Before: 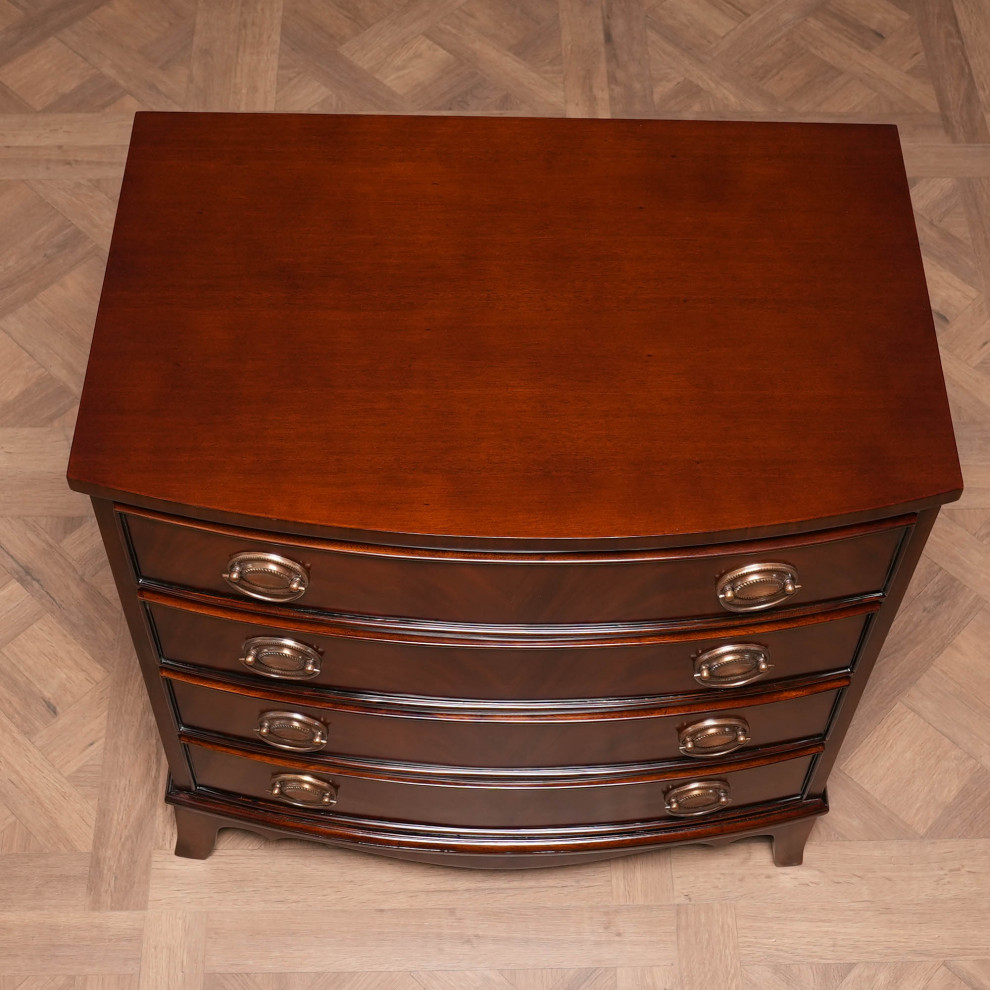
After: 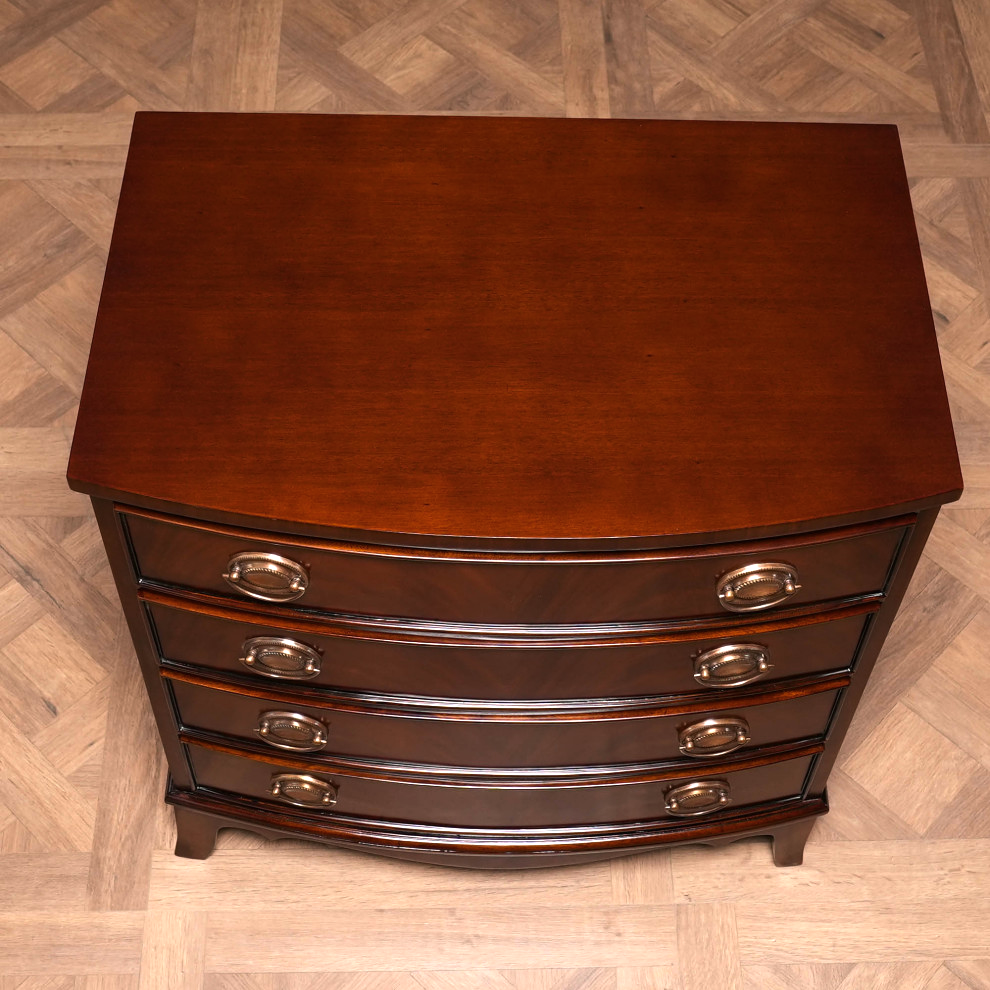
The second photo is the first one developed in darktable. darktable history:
color balance rgb: global offset › hue 170.03°, perceptual saturation grading › global saturation 0.129%, perceptual brilliance grading › global brilliance -5.774%, perceptual brilliance grading › highlights 24.463%, perceptual brilliance grading › mid-tones 7.113%, perceptual brilliance grading › shadows -4.517%, global vibrance 20%
